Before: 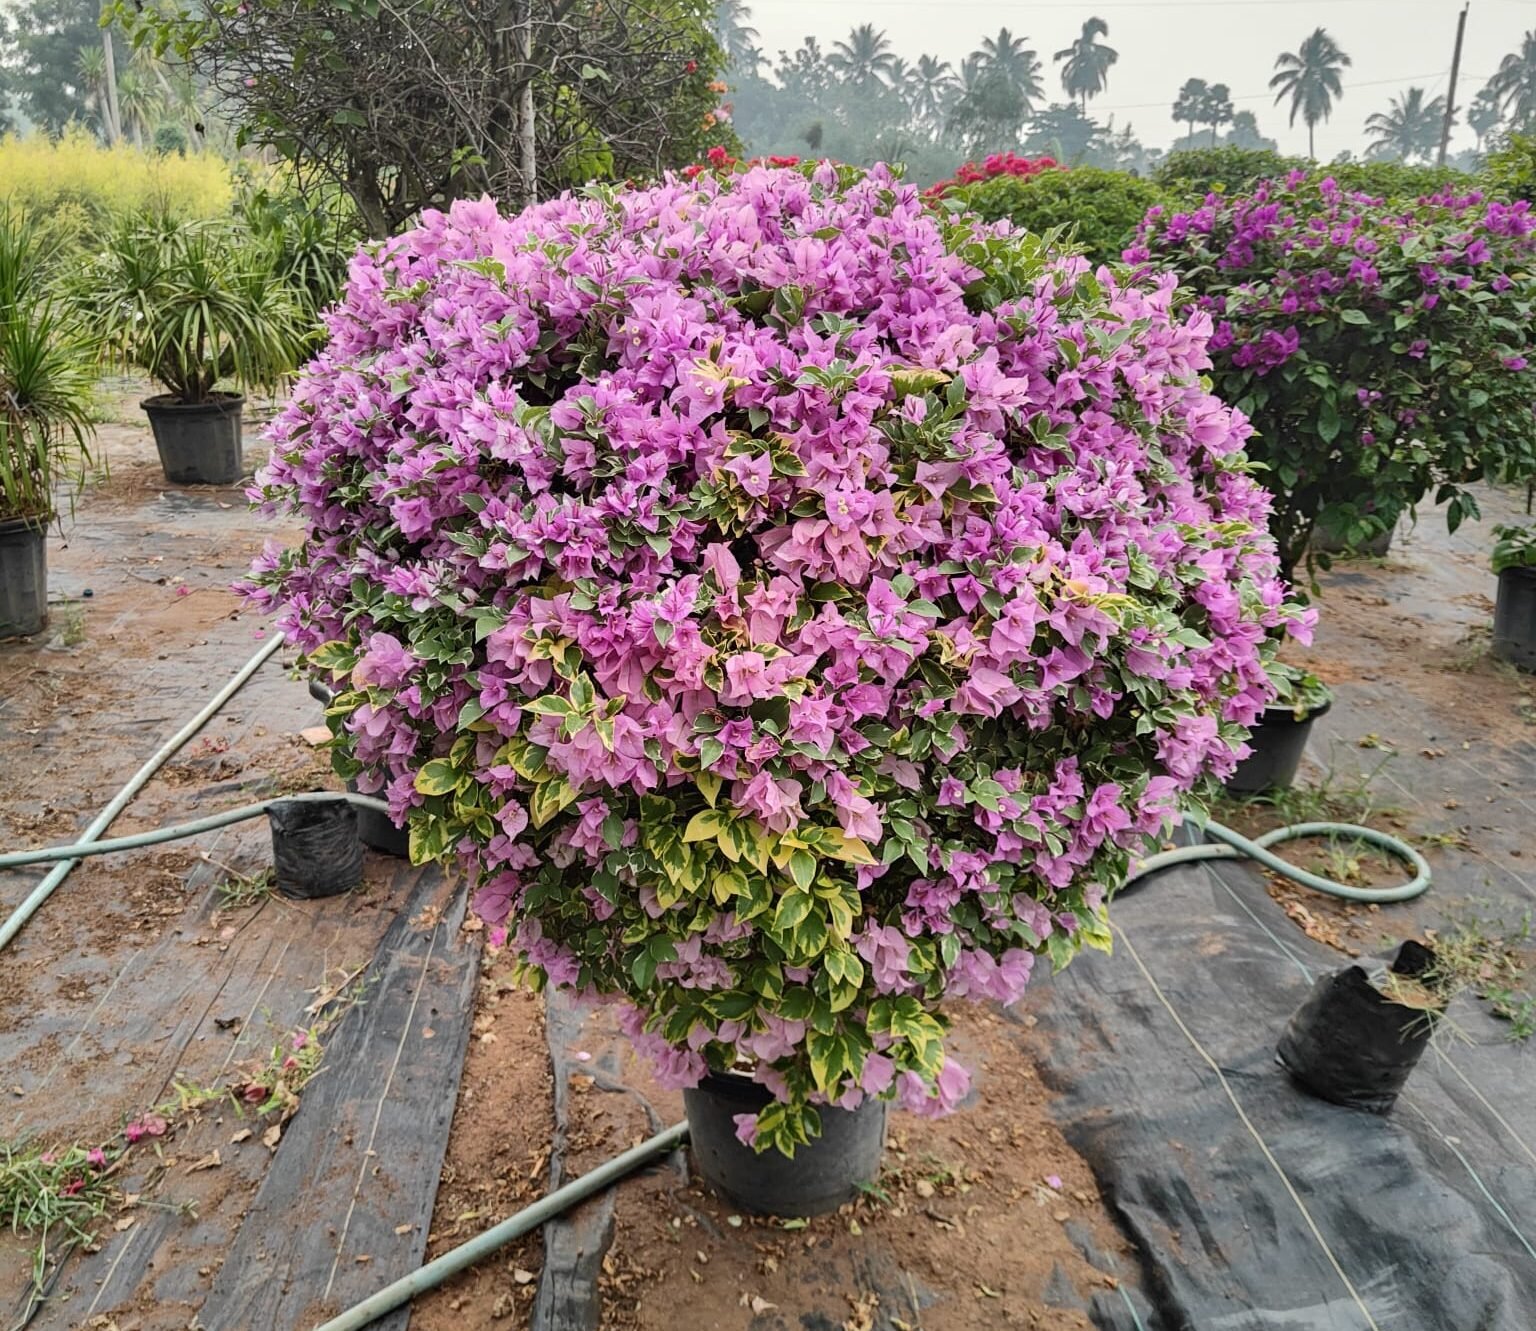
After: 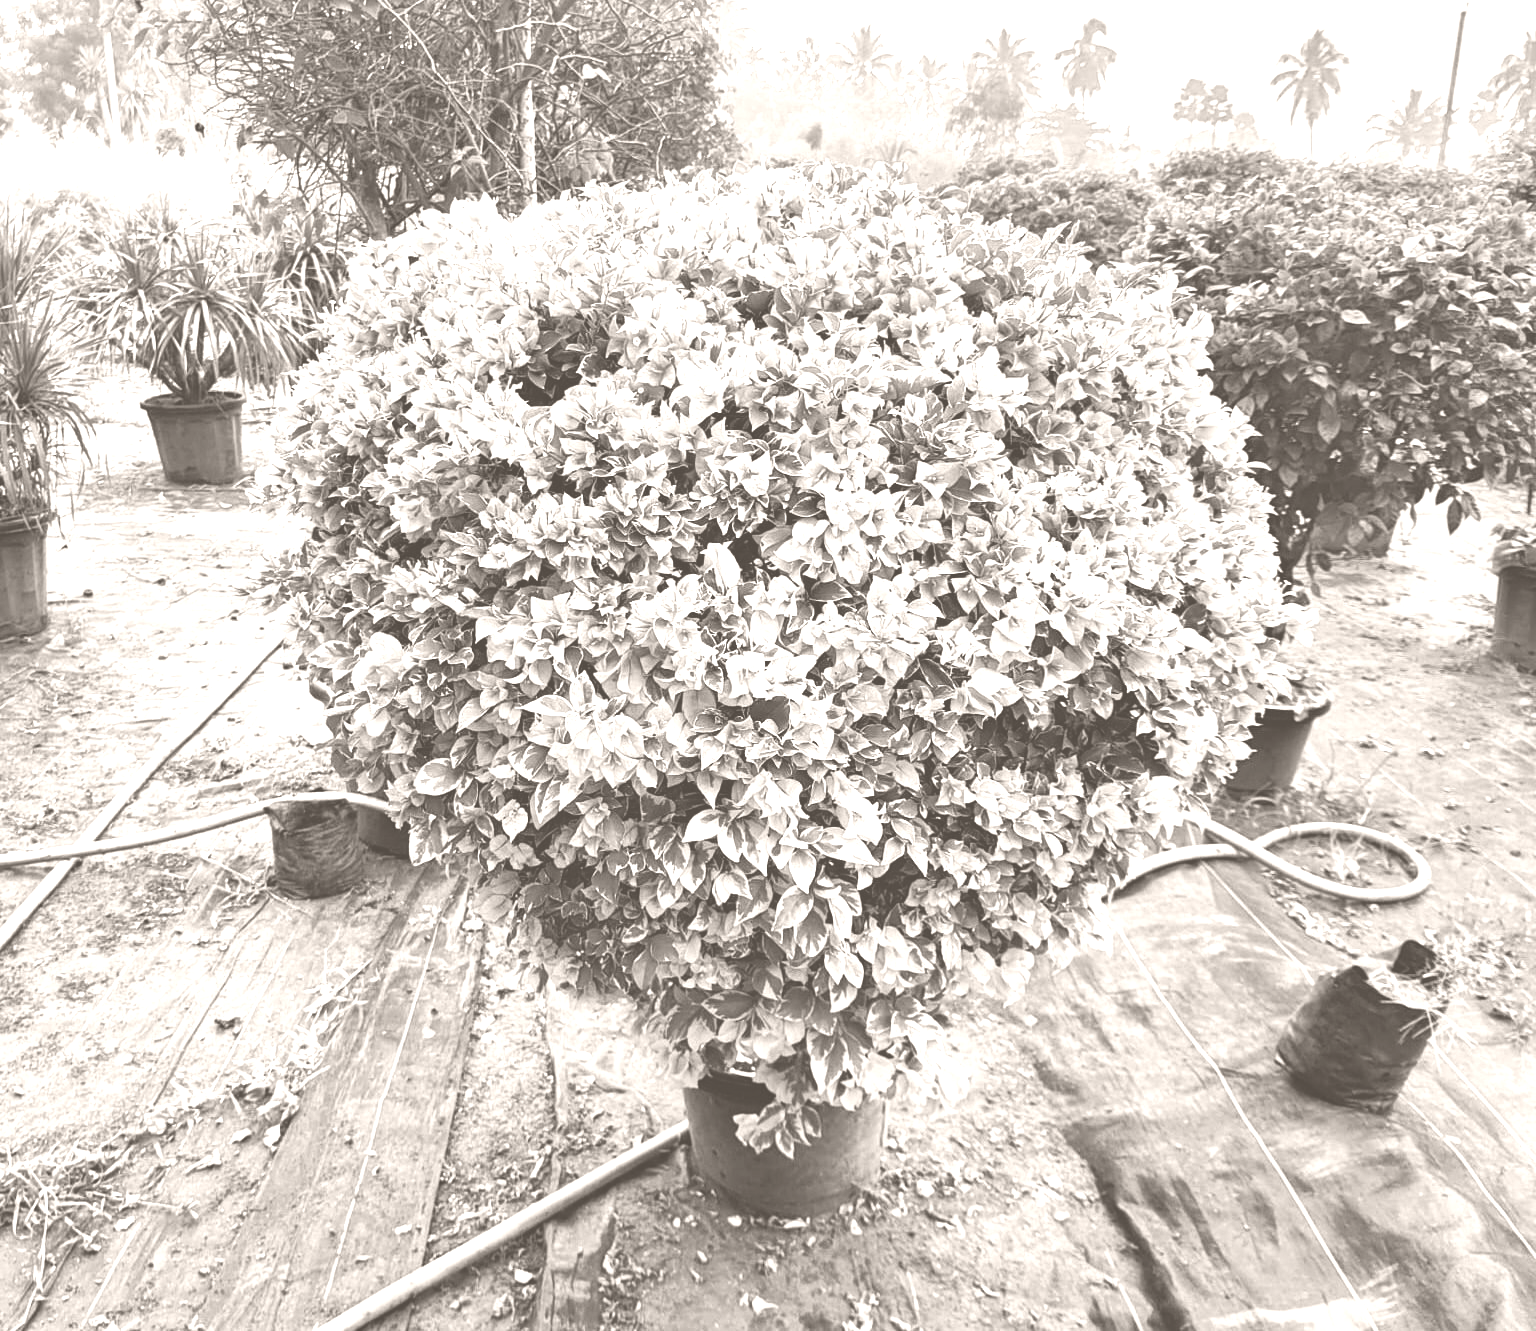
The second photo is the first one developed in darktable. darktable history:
colorize: hue 34.49°, saturation 35.33%, source mix 100%, lightness 55%, version 1
tone equalizer: -8 EV -0.417 EV, -7 EV -0.389 EV, -6 EV -0.333 EV, -5 EV -0.222 EV, -3 EV 0.222 EV, -2 EV 0.333 EV, -1 EV 0.389 EV, +0 EV 0.417 EV, edges refinement/feathering 500, mask exposure compensation -1.57 EV, preserve details no
